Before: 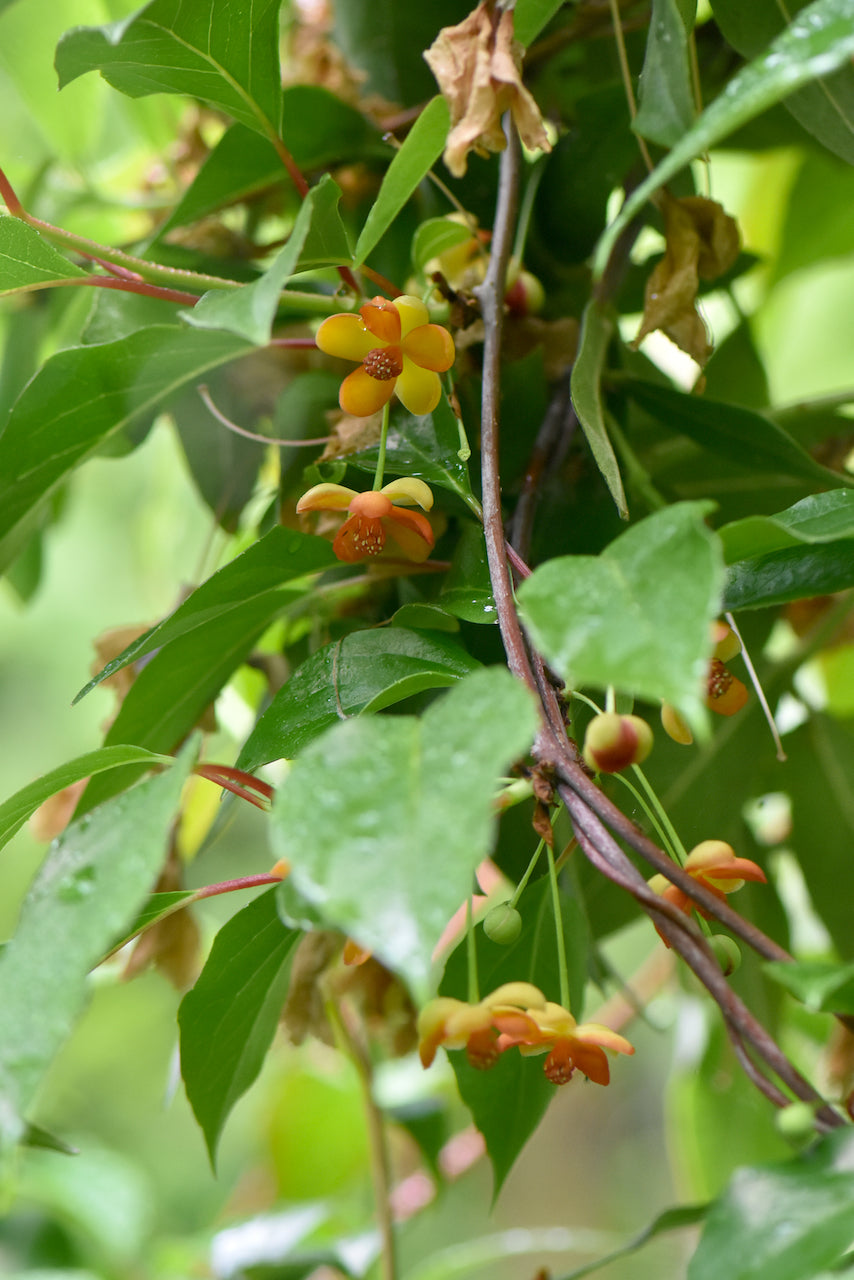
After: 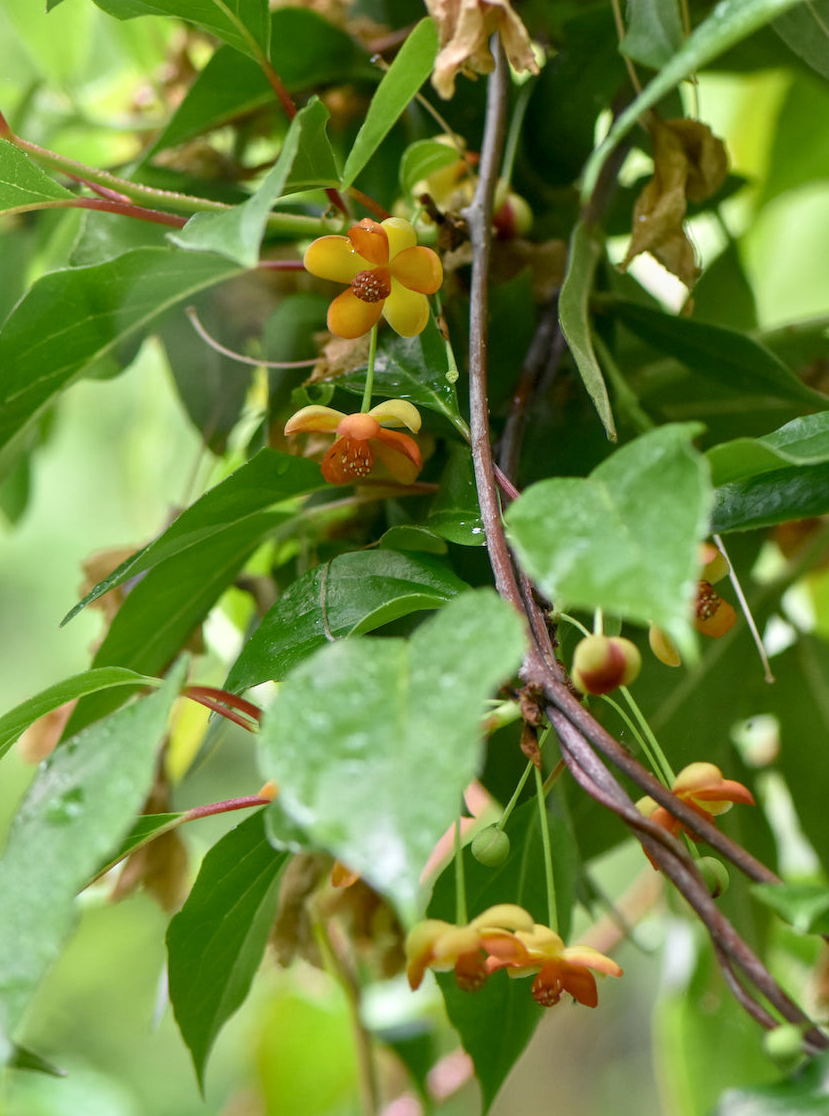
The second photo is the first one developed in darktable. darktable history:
crop: left 1.507%, top 6.147%, right 1.379%, bottom 6.637%
local contrast: on, module defaults
